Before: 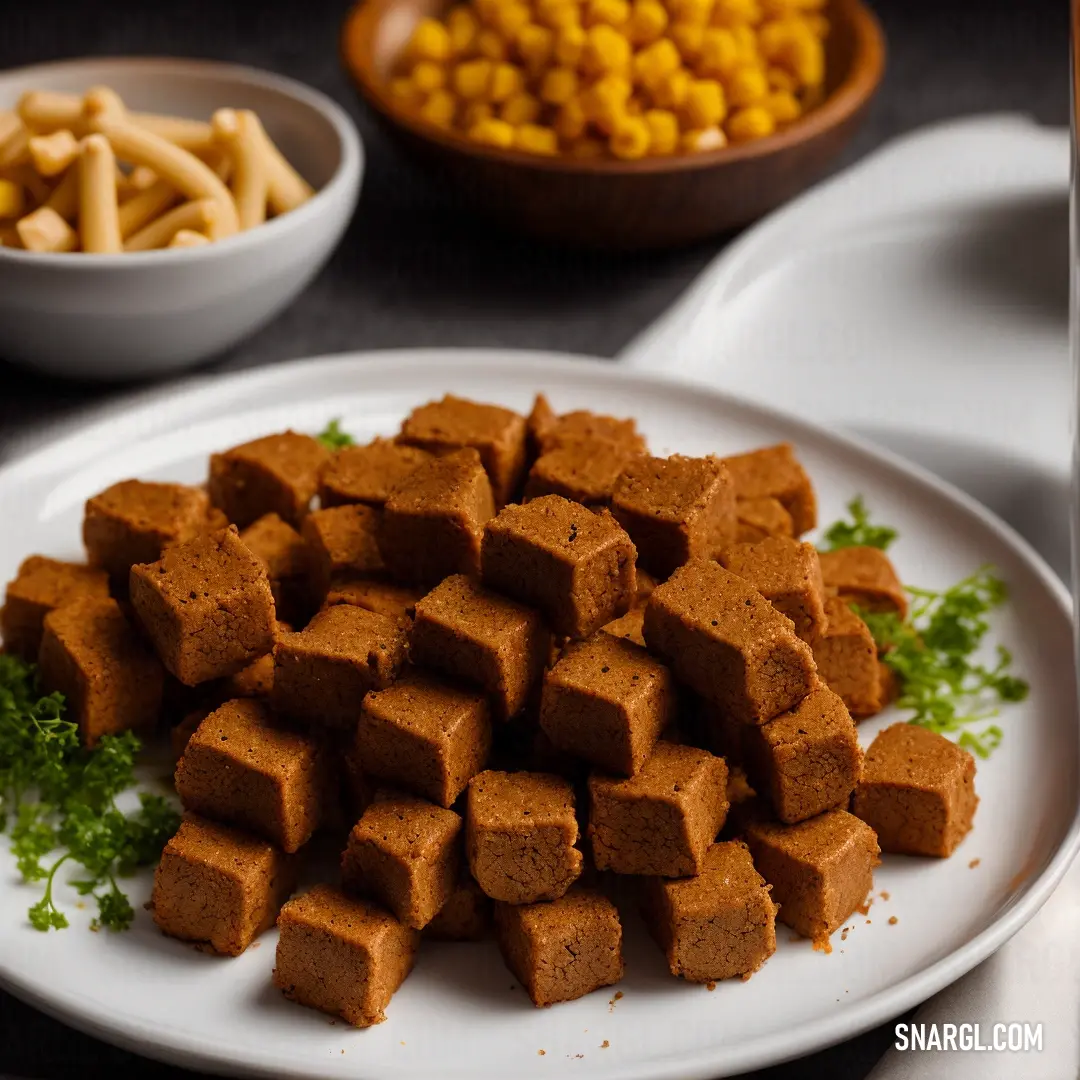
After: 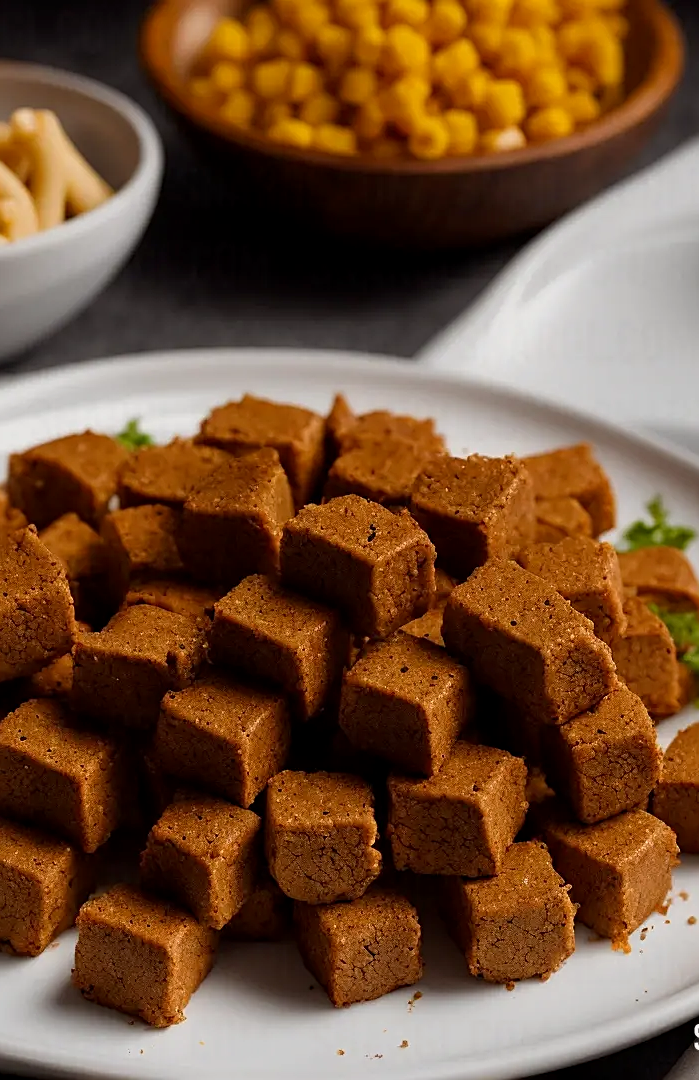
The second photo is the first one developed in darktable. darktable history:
crop and rotate: left 18.703%, right 16.516%
exposure: black level correction 0.002, exposure -0.1 EV, compensate highlight preservation false
sharpen: on, module defaults
